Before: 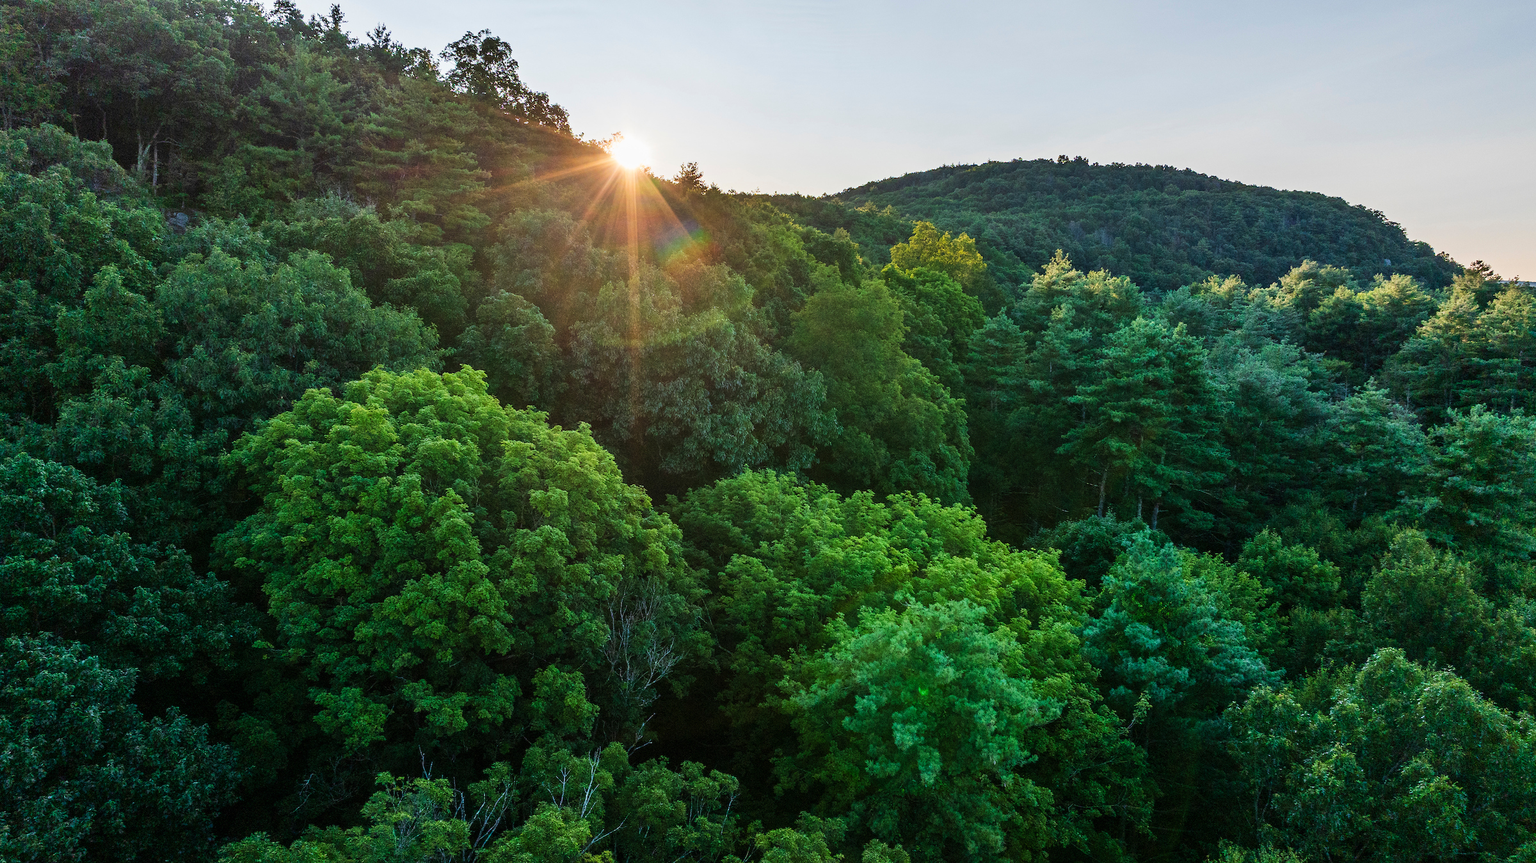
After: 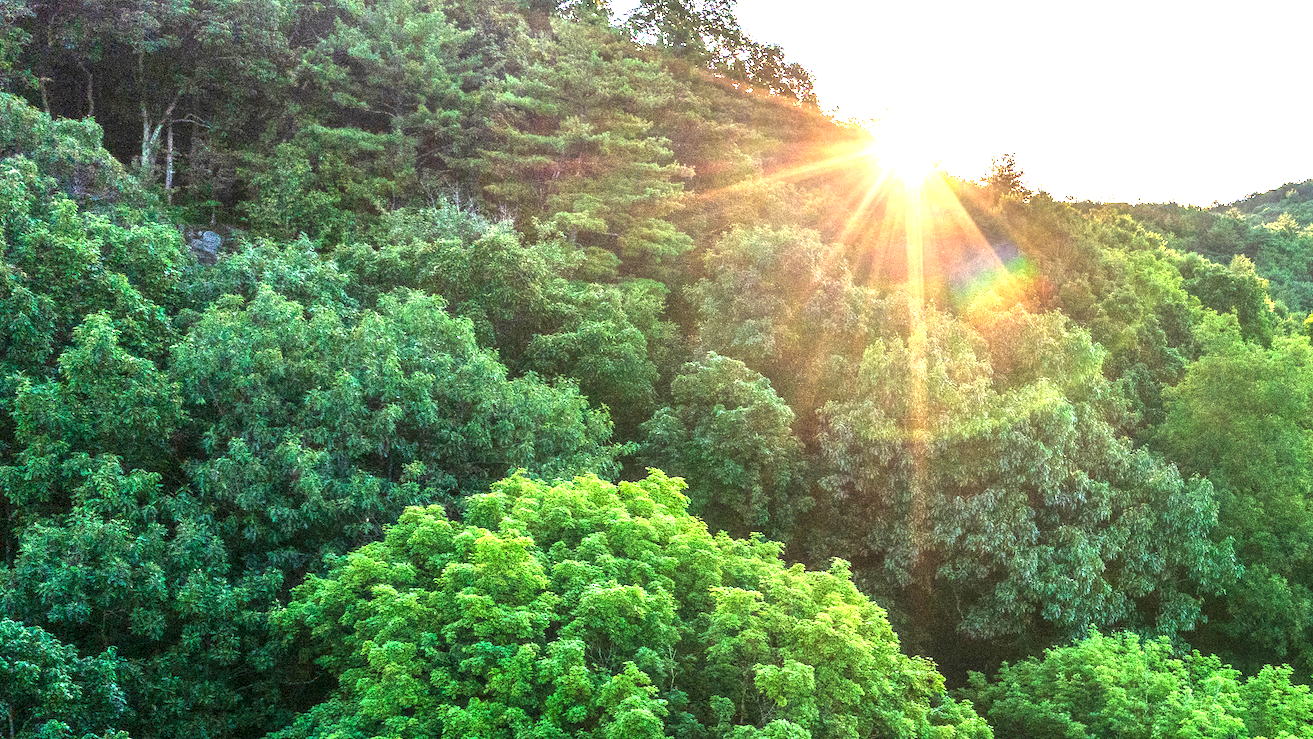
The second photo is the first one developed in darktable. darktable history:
exposure: black level correction 0, exposure 0.7 EV, compensate exposure bias true, compensate highlight preservation false
crop and rotate: left 3.047%, top 7.509%, right 42.236%, bottom 37.598%
local contrast: on, module defaults
